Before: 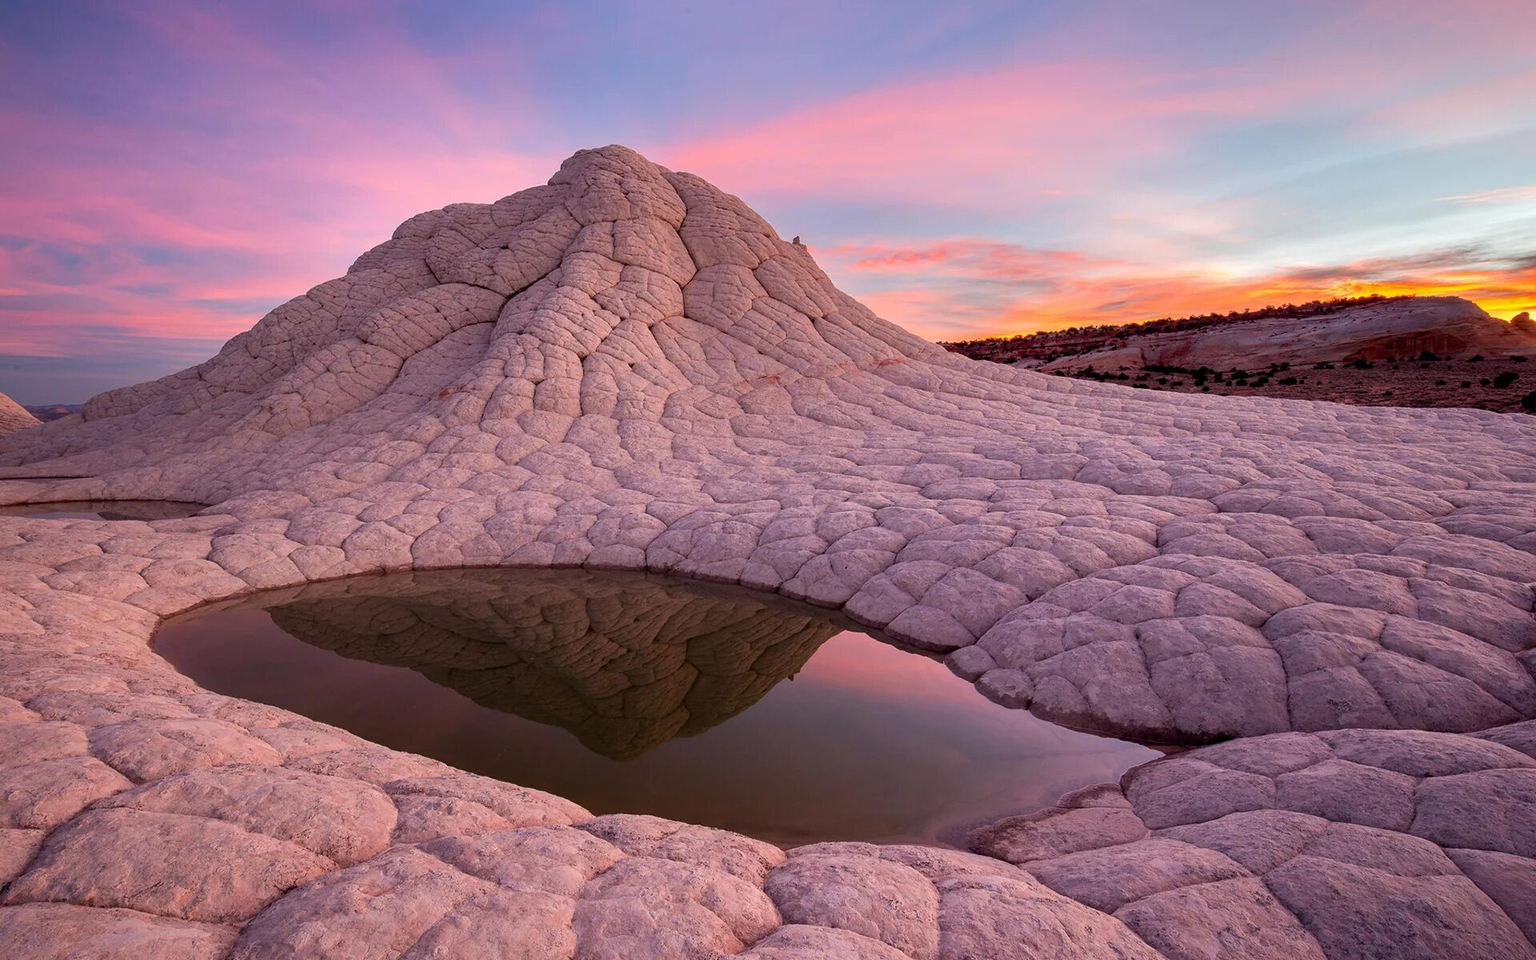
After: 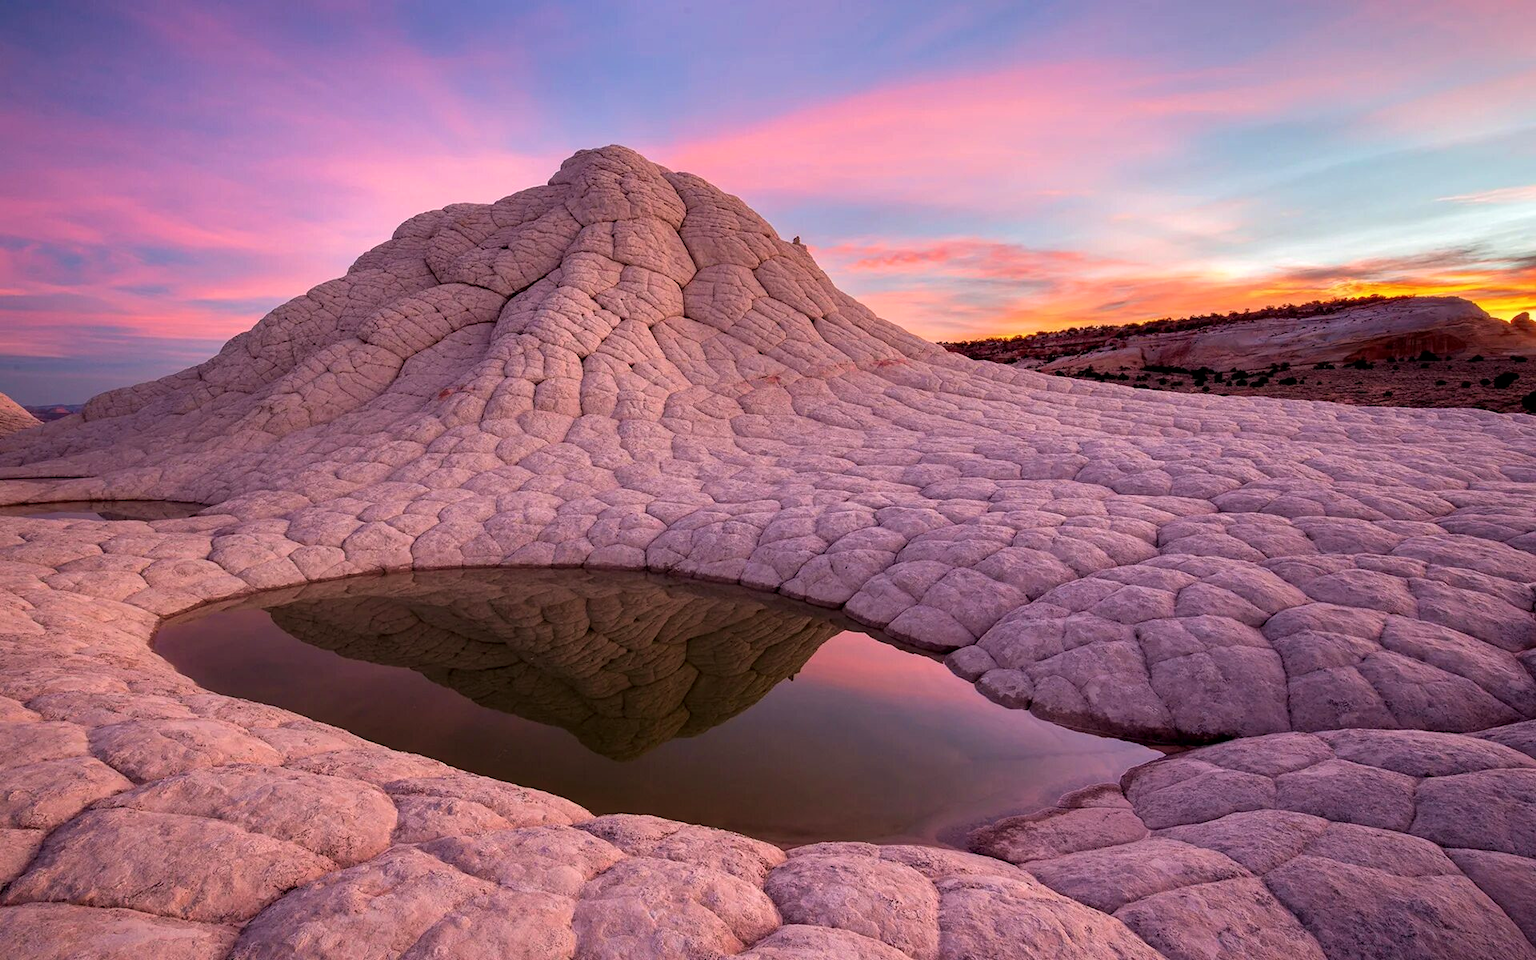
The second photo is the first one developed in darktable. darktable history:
local contrast: highlights 104%, shadows 100%, detail 119%, midtone range 0.2
velvia: on, module defaults
